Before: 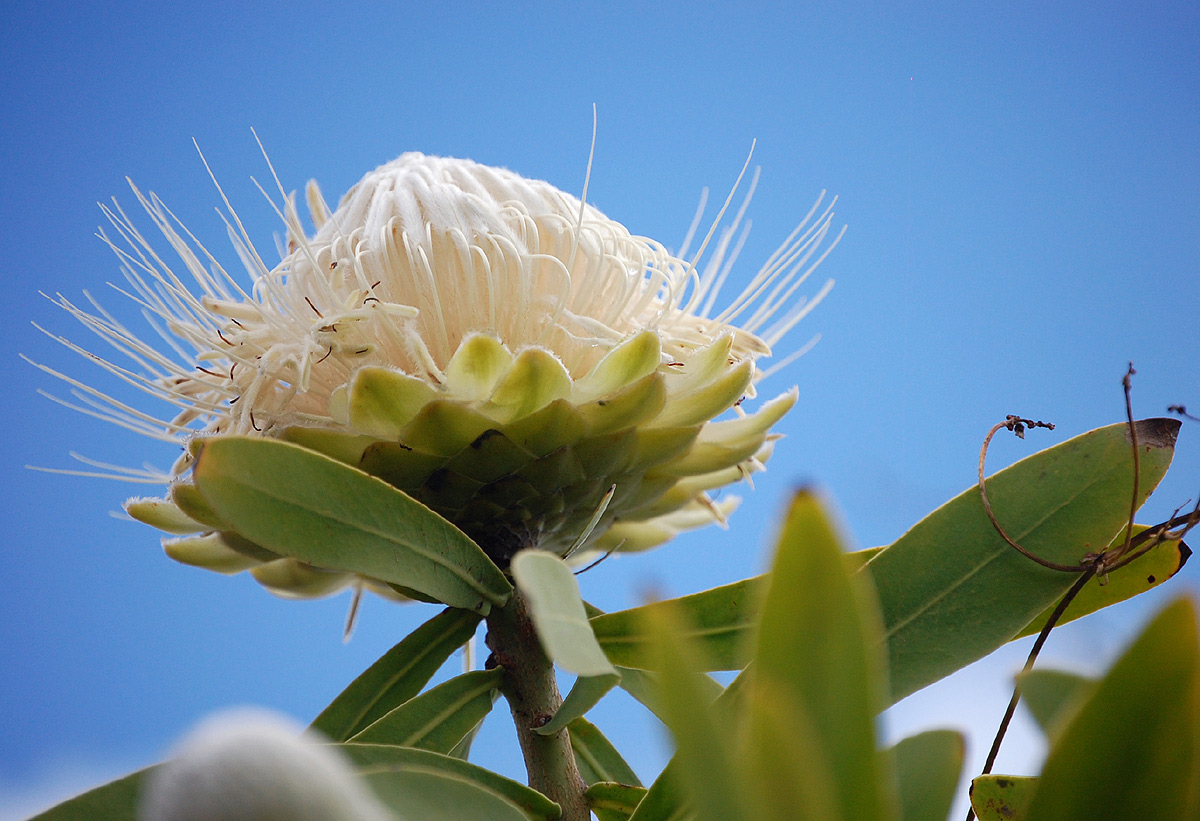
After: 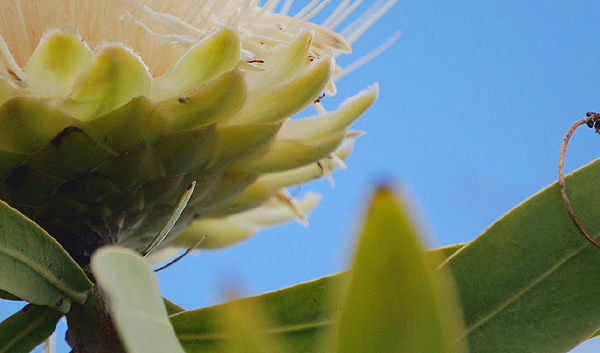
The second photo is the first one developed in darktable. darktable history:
tone curve: curves: ch0 [(0, 0.019) (0.204, 0.162) (0.491, 0.519) (0.748, 0.765) (1, 0.919)]; ch1 [(0, 0) (0.179, 0.173) (0.322, 0.32) (0.442, 0.447) (0.496, 0.504) (0.566, 0.585) (0.761, 0.803) (1, 1)]; ch2 [(0, 0) (0.434, 0.447) (0.483, 0.487) (0.555, 0.563) (0.697, 0.68) (1, 1)], color space Lab, linked channels, preserve colors none
shadows and highlights: on, module defaults
crop: left 35.082%, top 36.977%, right 14.869%, bottom 19.965%
